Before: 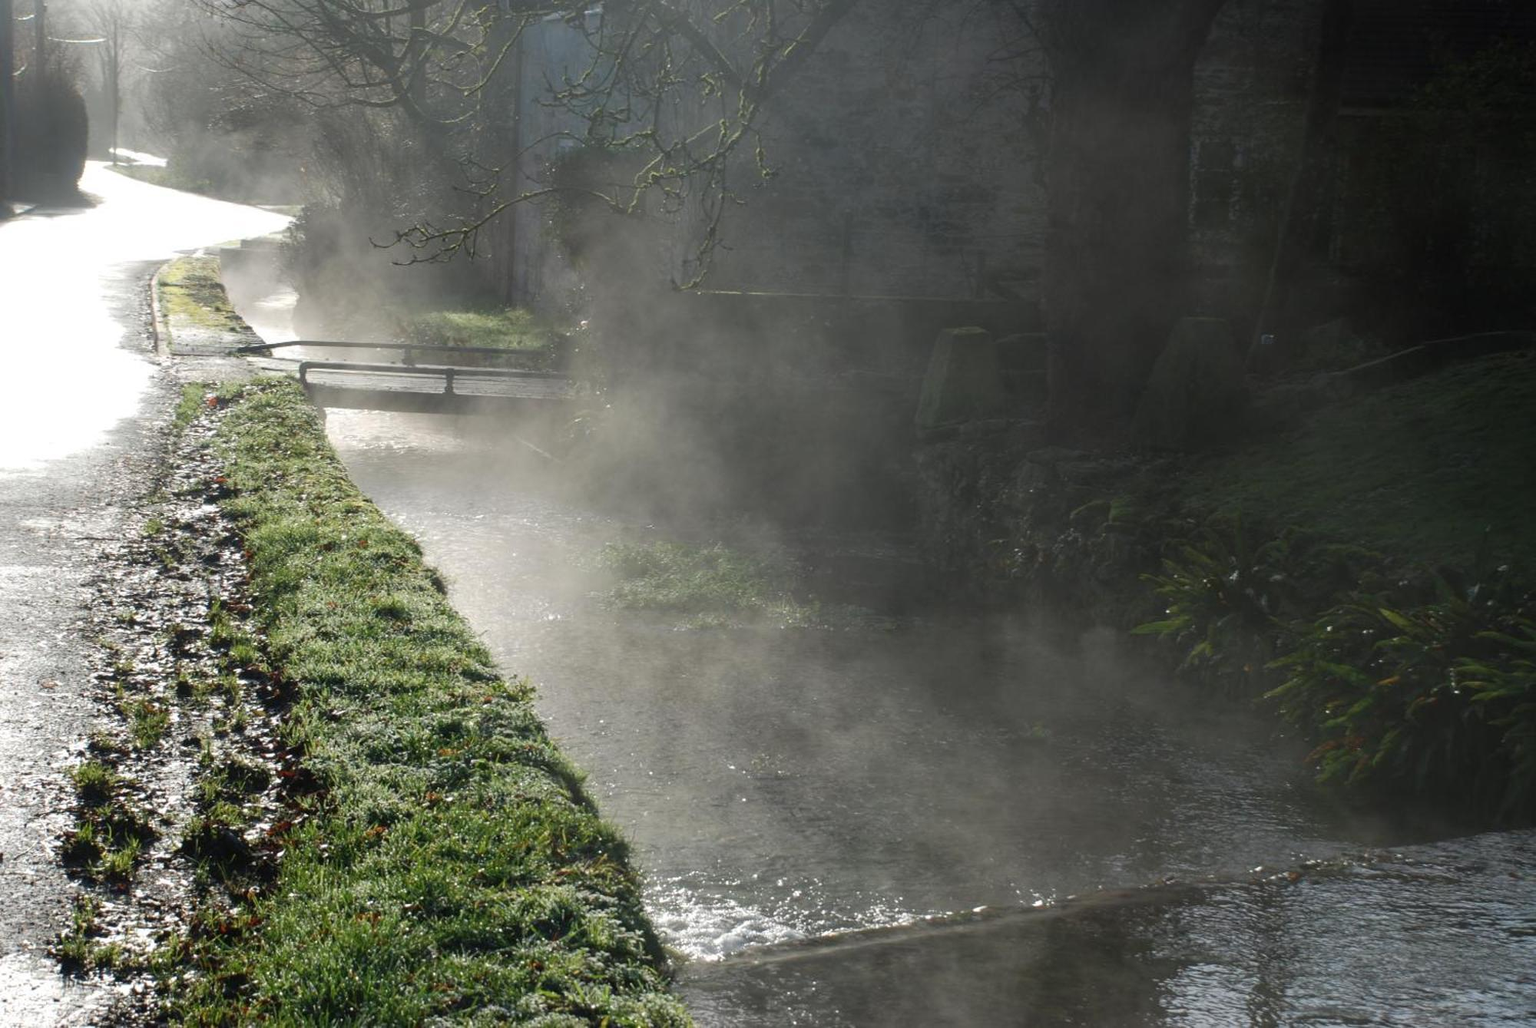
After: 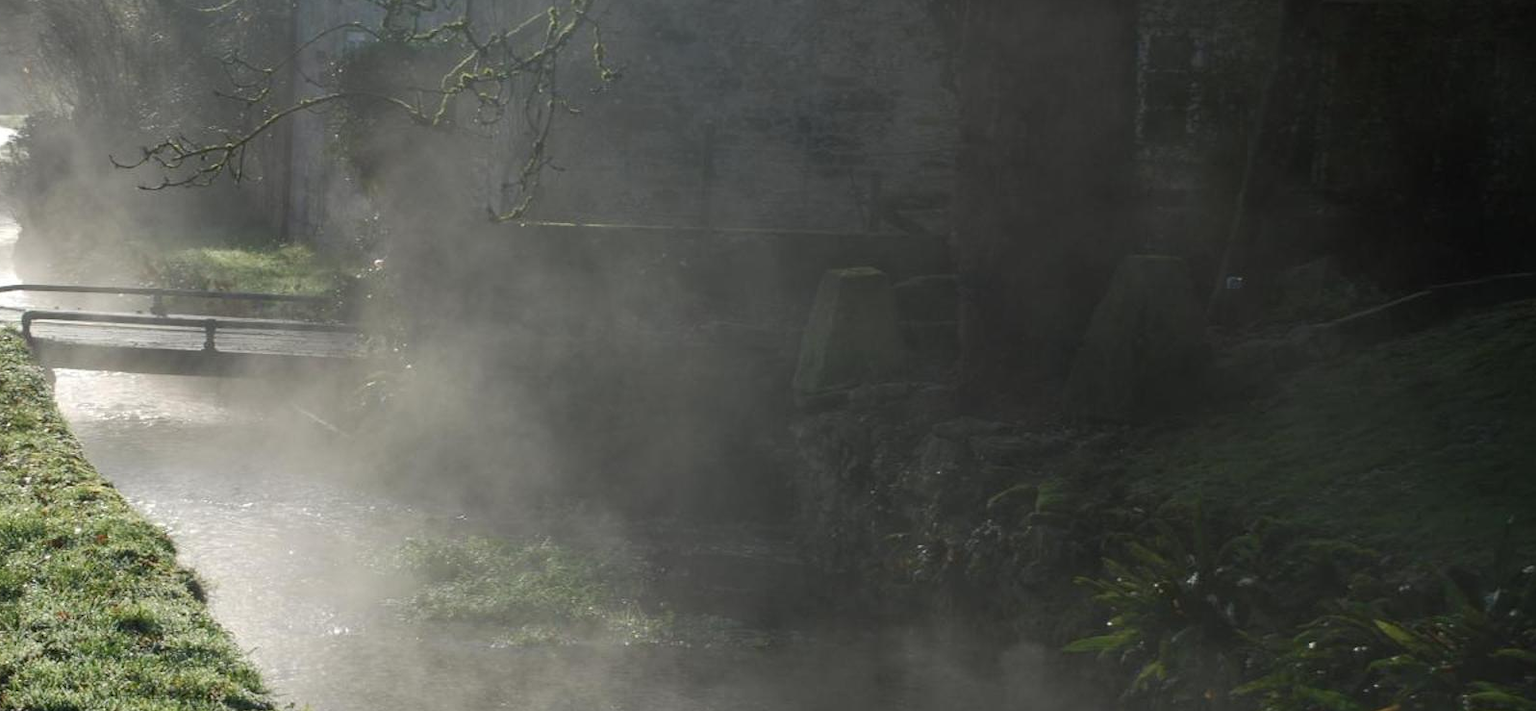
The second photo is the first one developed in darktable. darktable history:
crop: left 18.361%, top 11.075%, right 1.761%, bottom 33.606%
